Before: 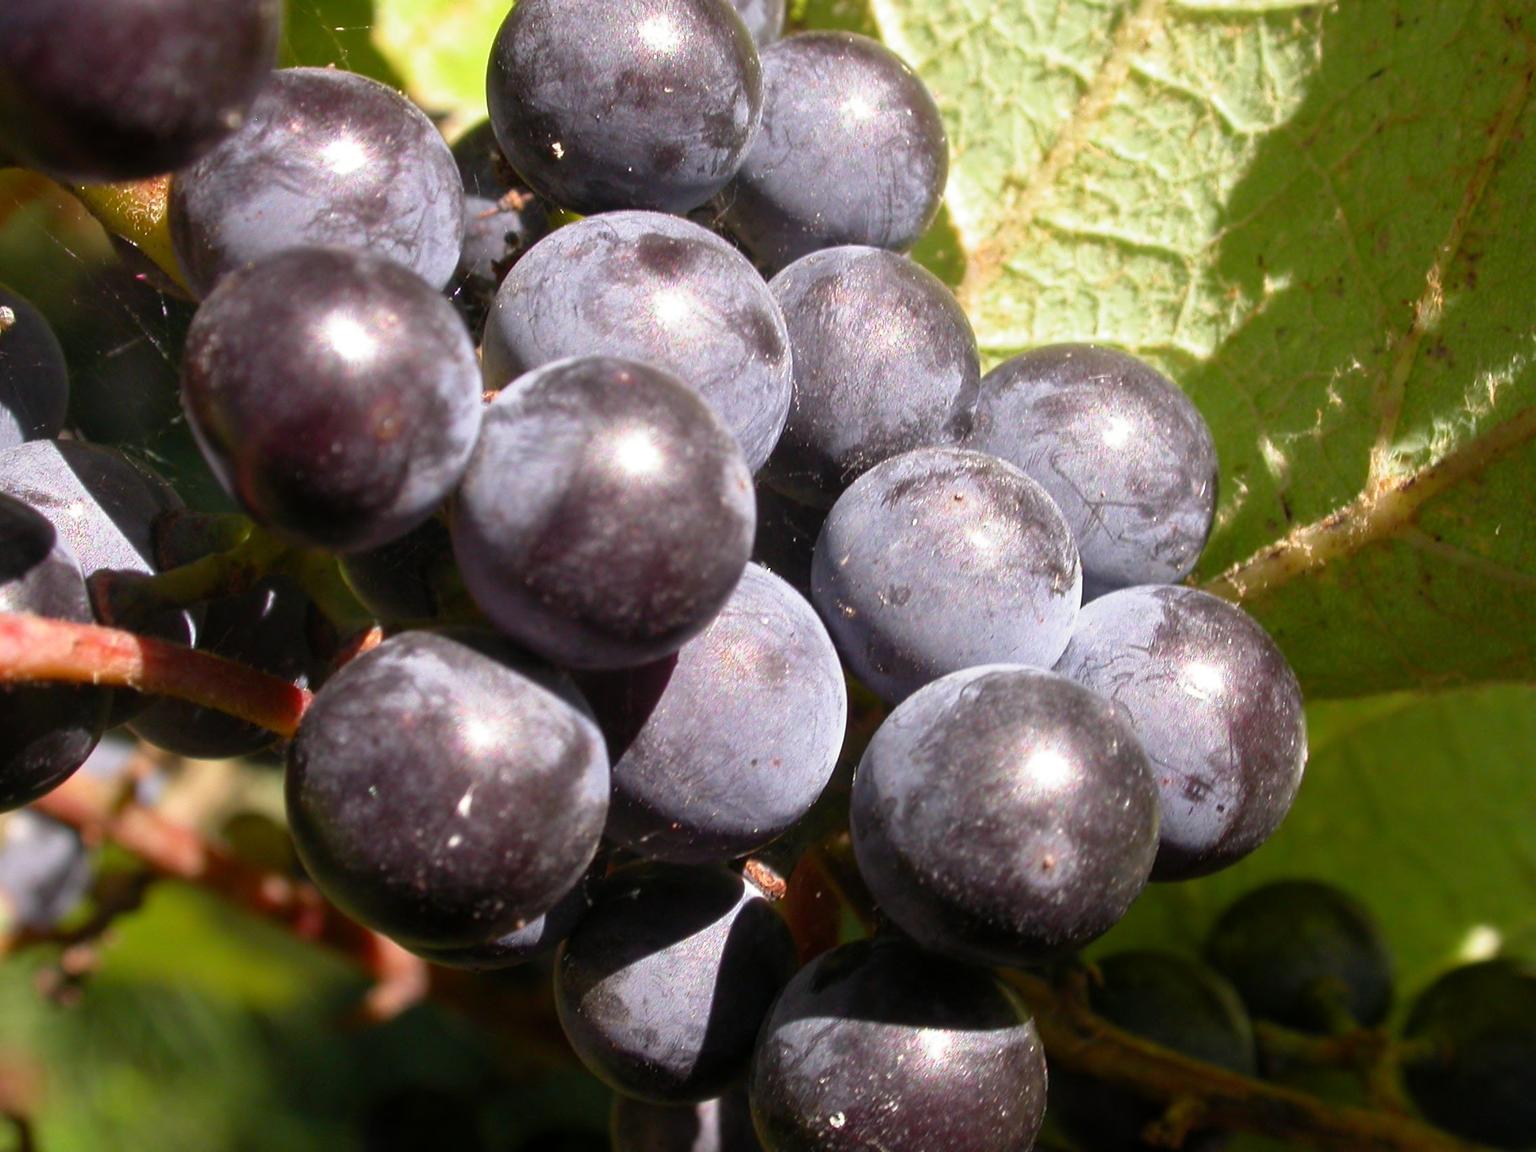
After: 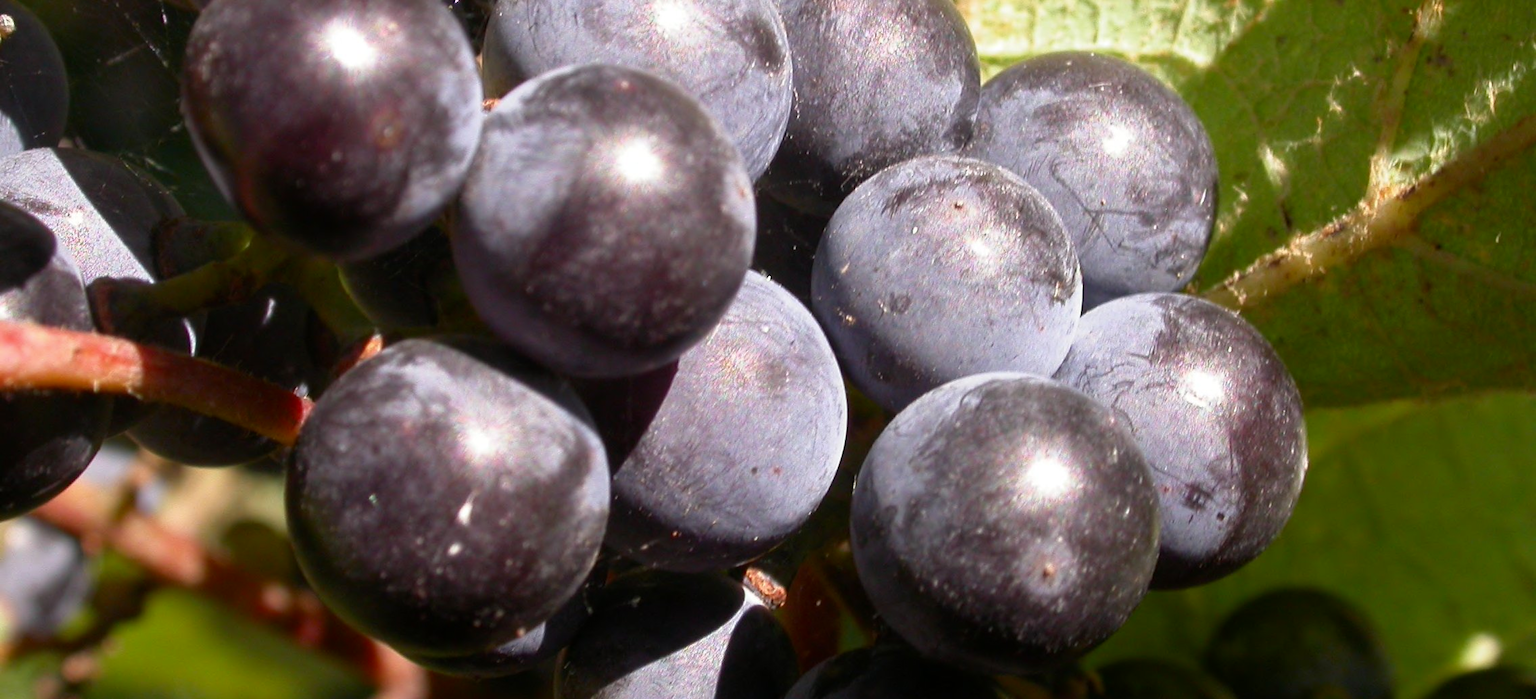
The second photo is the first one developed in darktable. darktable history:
crop and rotate: top 25.357%, bottom 13.942%
contrast brightness saturation: contrast 0.03, brightness -0.04
